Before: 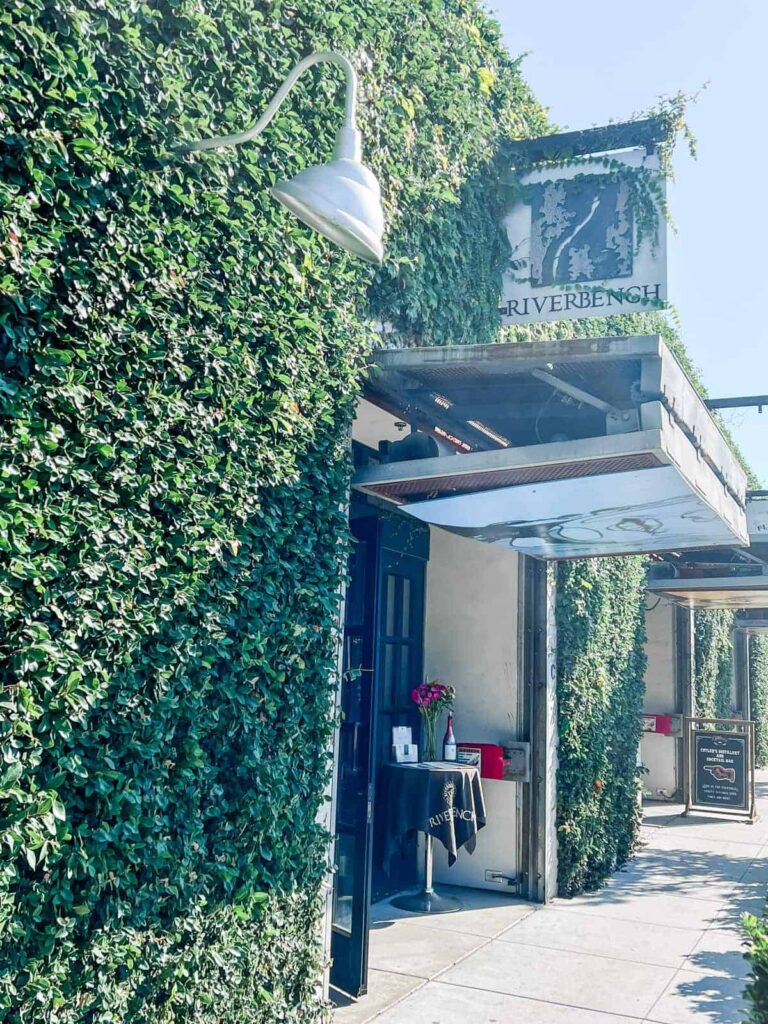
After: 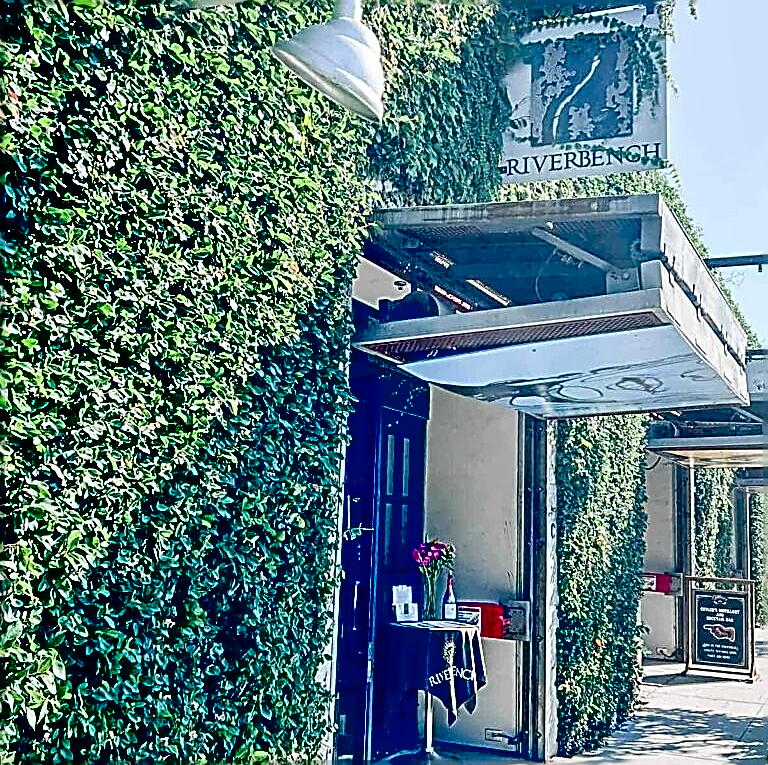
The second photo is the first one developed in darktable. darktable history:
sharpen: amount 1.996
exposure: black level correction 0.048, exposure 0.013 EV, compensate exposure bias true, compensate highlight preservation false
shadows and highlights: radius 263.17, highlights color adjustment 55.01%, soften with gaussian
crop: top 13.843%, bottom 11.419%
